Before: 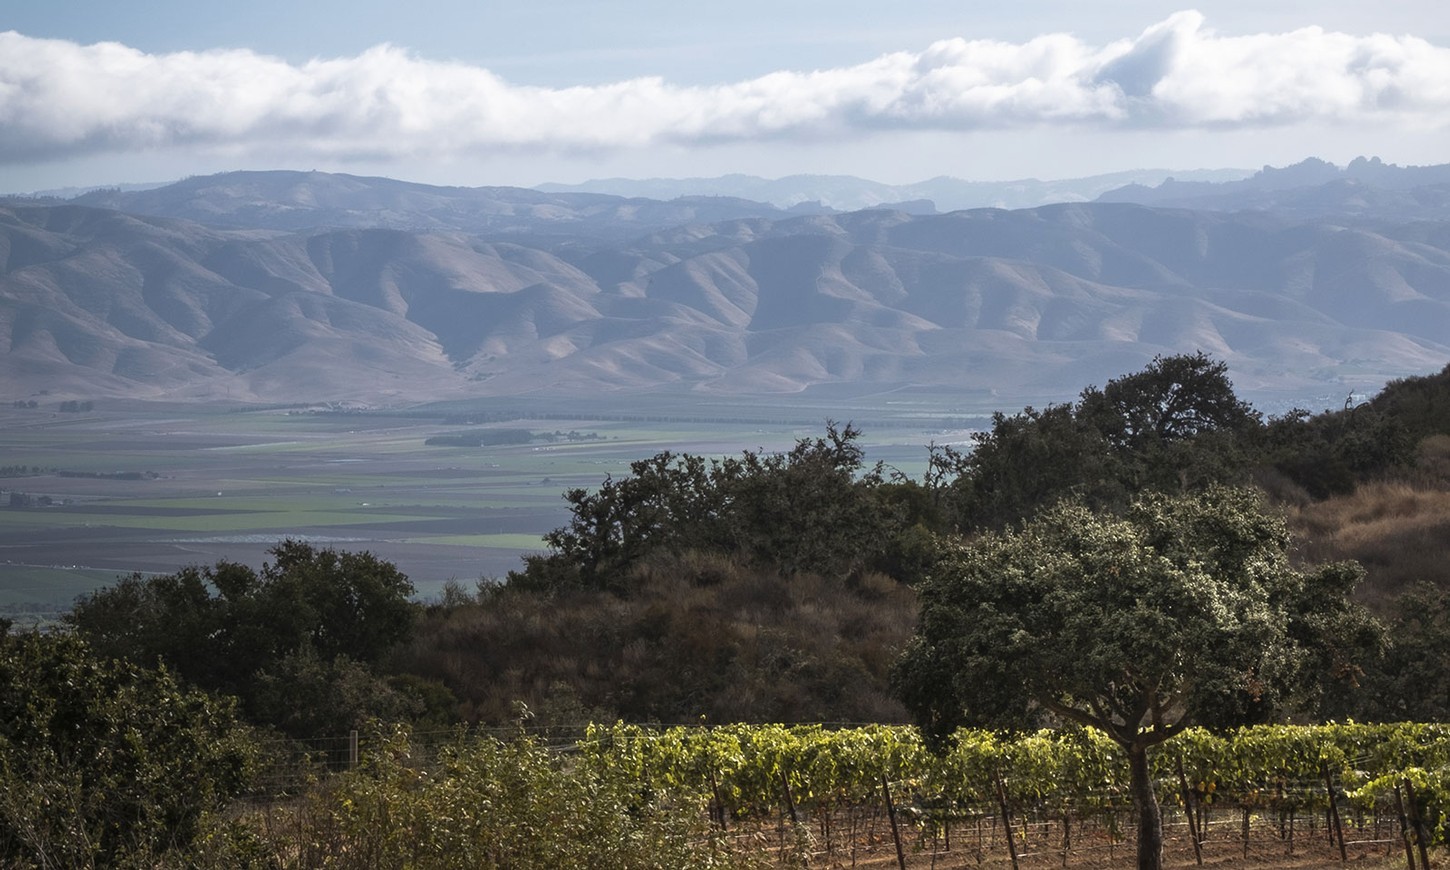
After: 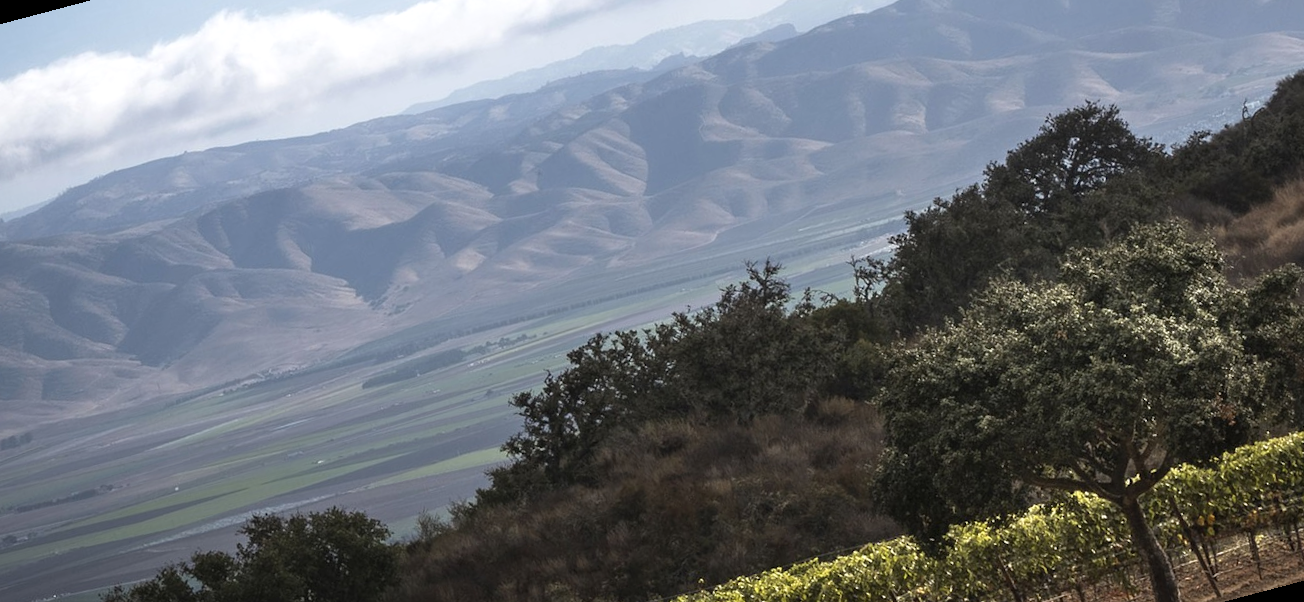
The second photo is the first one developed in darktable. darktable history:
rotate and perspective: rotation -14.8°, crop left 0.1, crop right 0.903, crop top 0.25, crop bottom 0.748
contrast brightness saturation: contrast 0.01, saturation -0.05
shadows and highlights: shadows -12.5, white point adjustment 4, highlights 28.33
